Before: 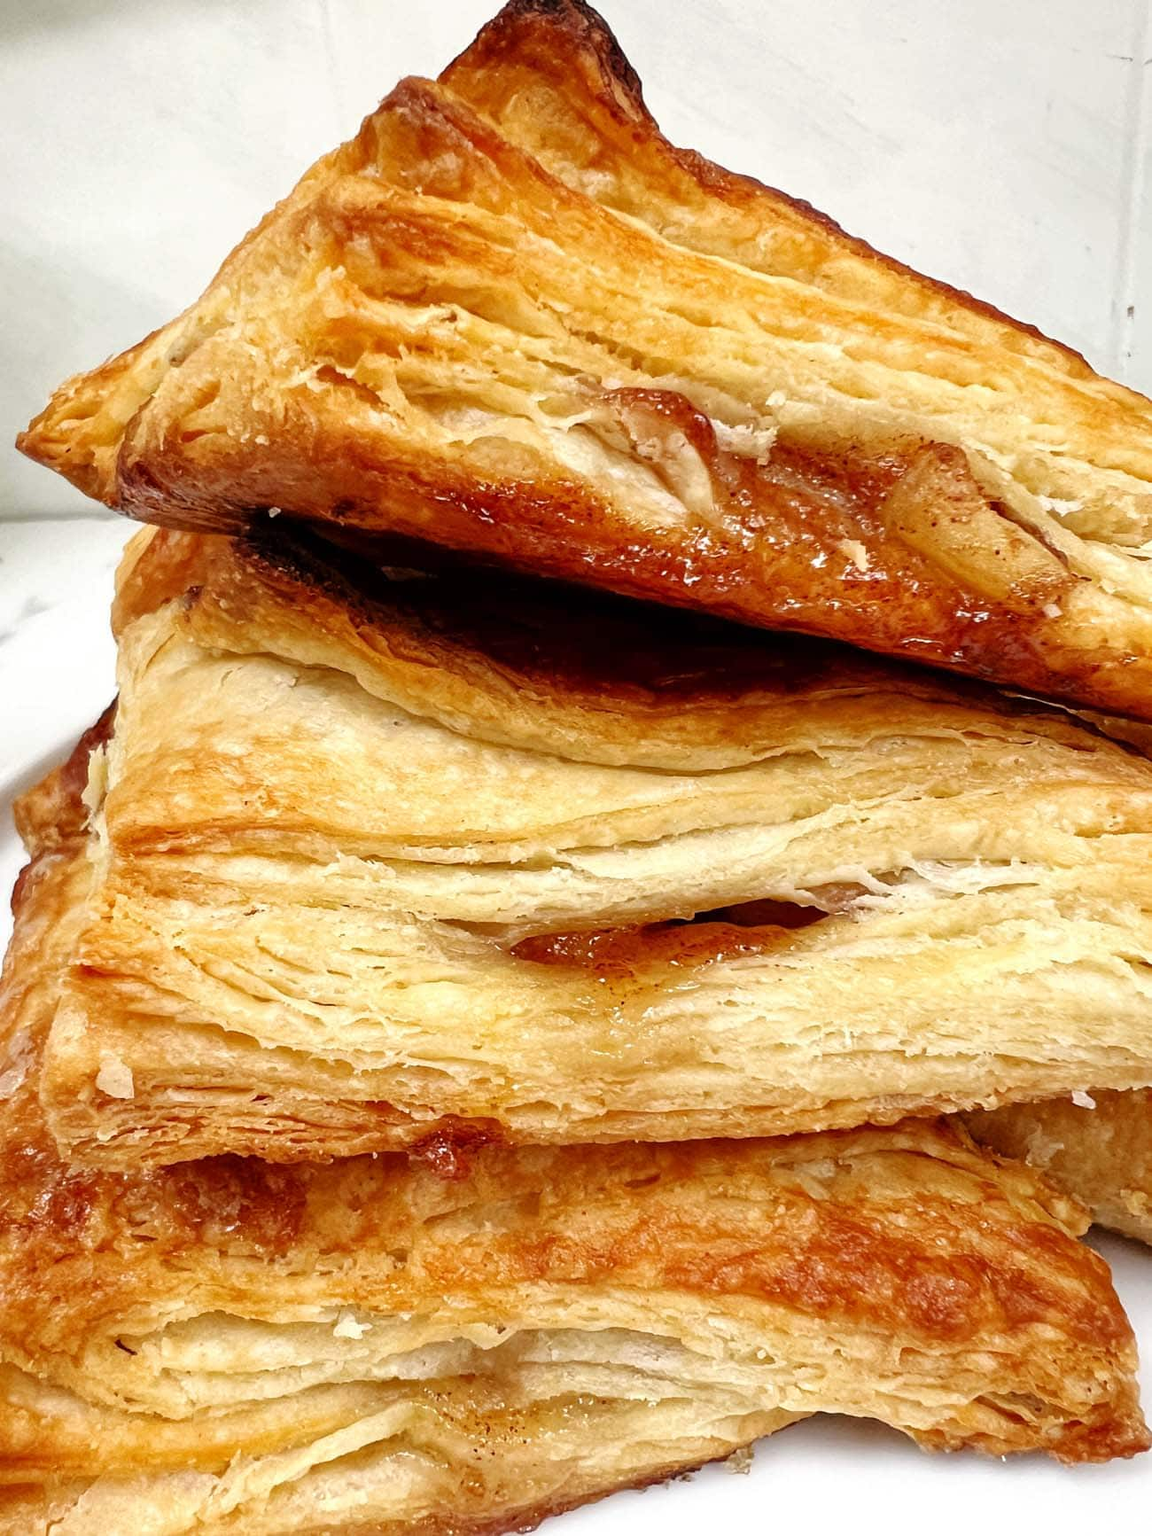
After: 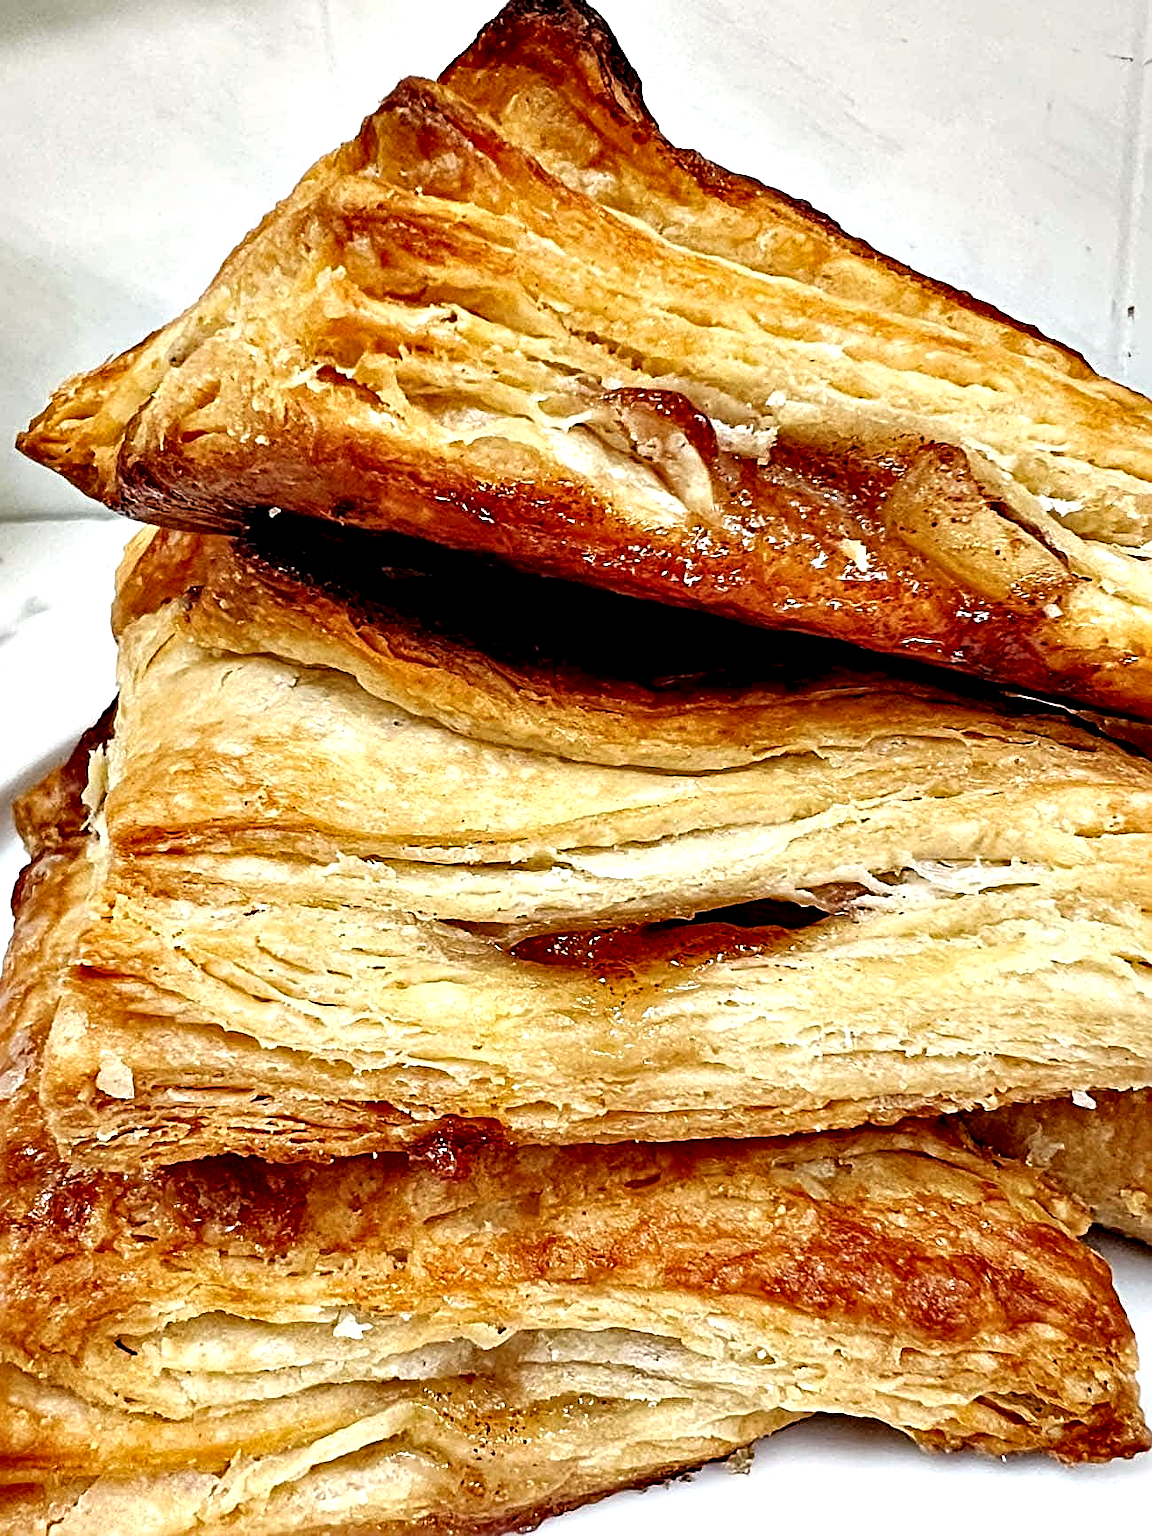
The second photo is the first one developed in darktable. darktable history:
sharpen: radius 3.025, amount 0.757
contrast equalizer: octaves 7, y [[0.6 ×6], [0.55 ×6], [0 ×6], [0 ×6], [0 ×6]]
